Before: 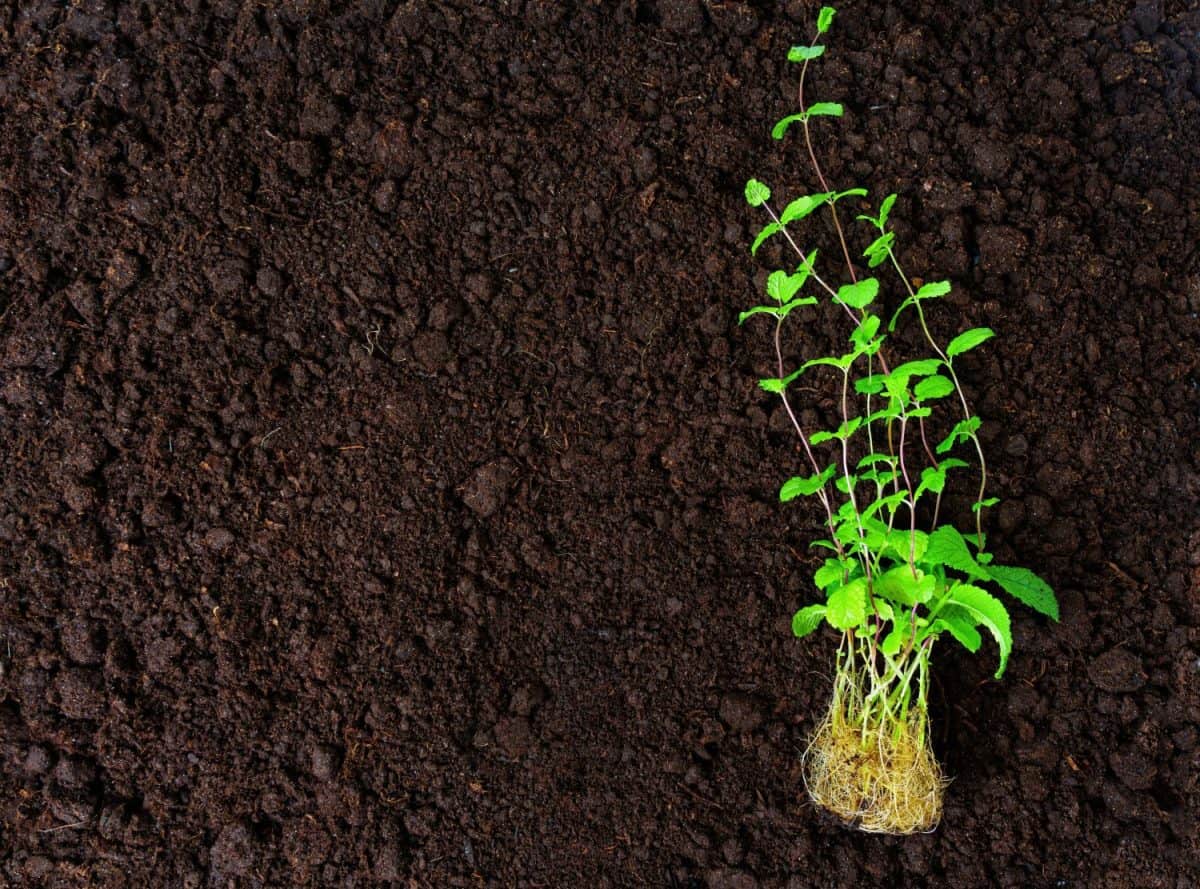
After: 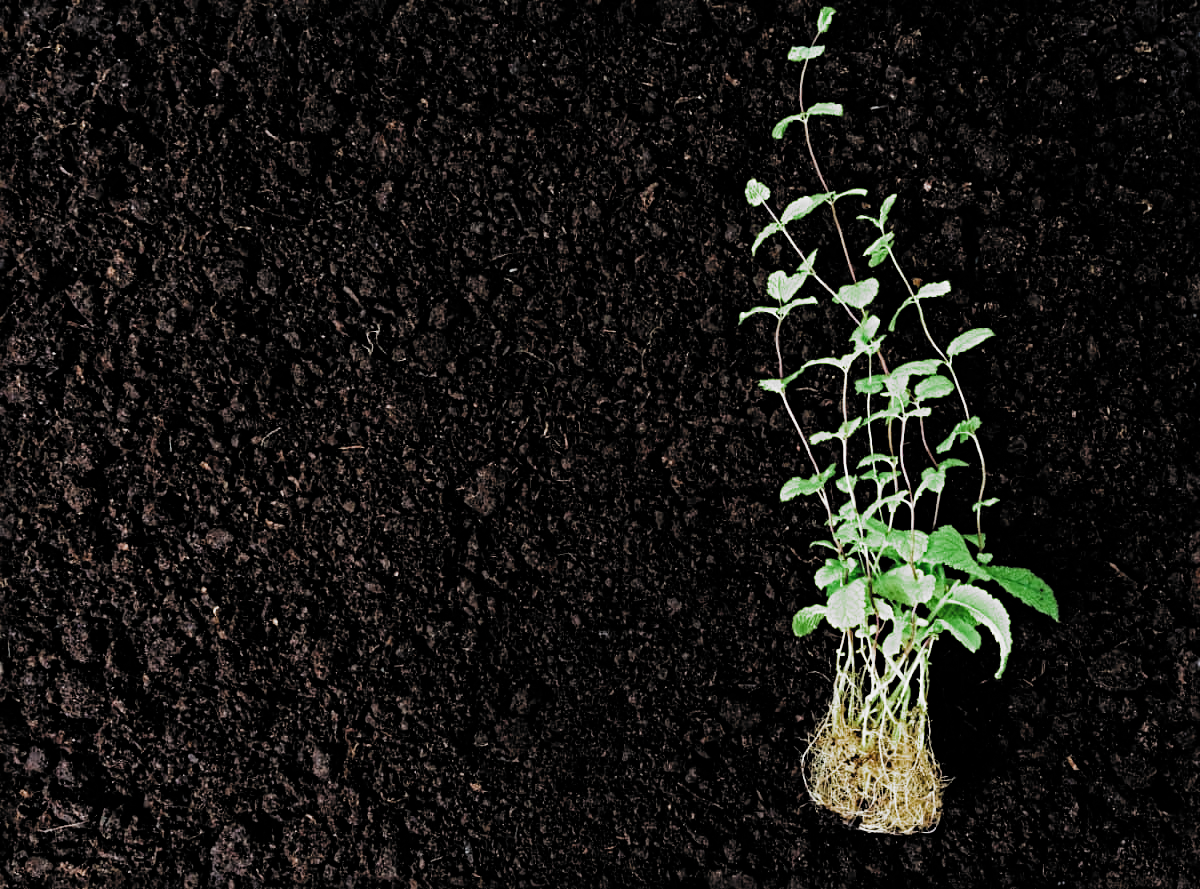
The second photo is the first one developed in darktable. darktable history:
filmic rgb: black relative exposure -5.05 EV, white relative exposure 3.98 EV, hardness 2.88, contrast 1.298, highlights saturation mix -31.27%, add noise in highlights 0.002, color science v3 (2019), use custom middle-gray values true, contrast in highlights soft
sharpen: radius 4.88
